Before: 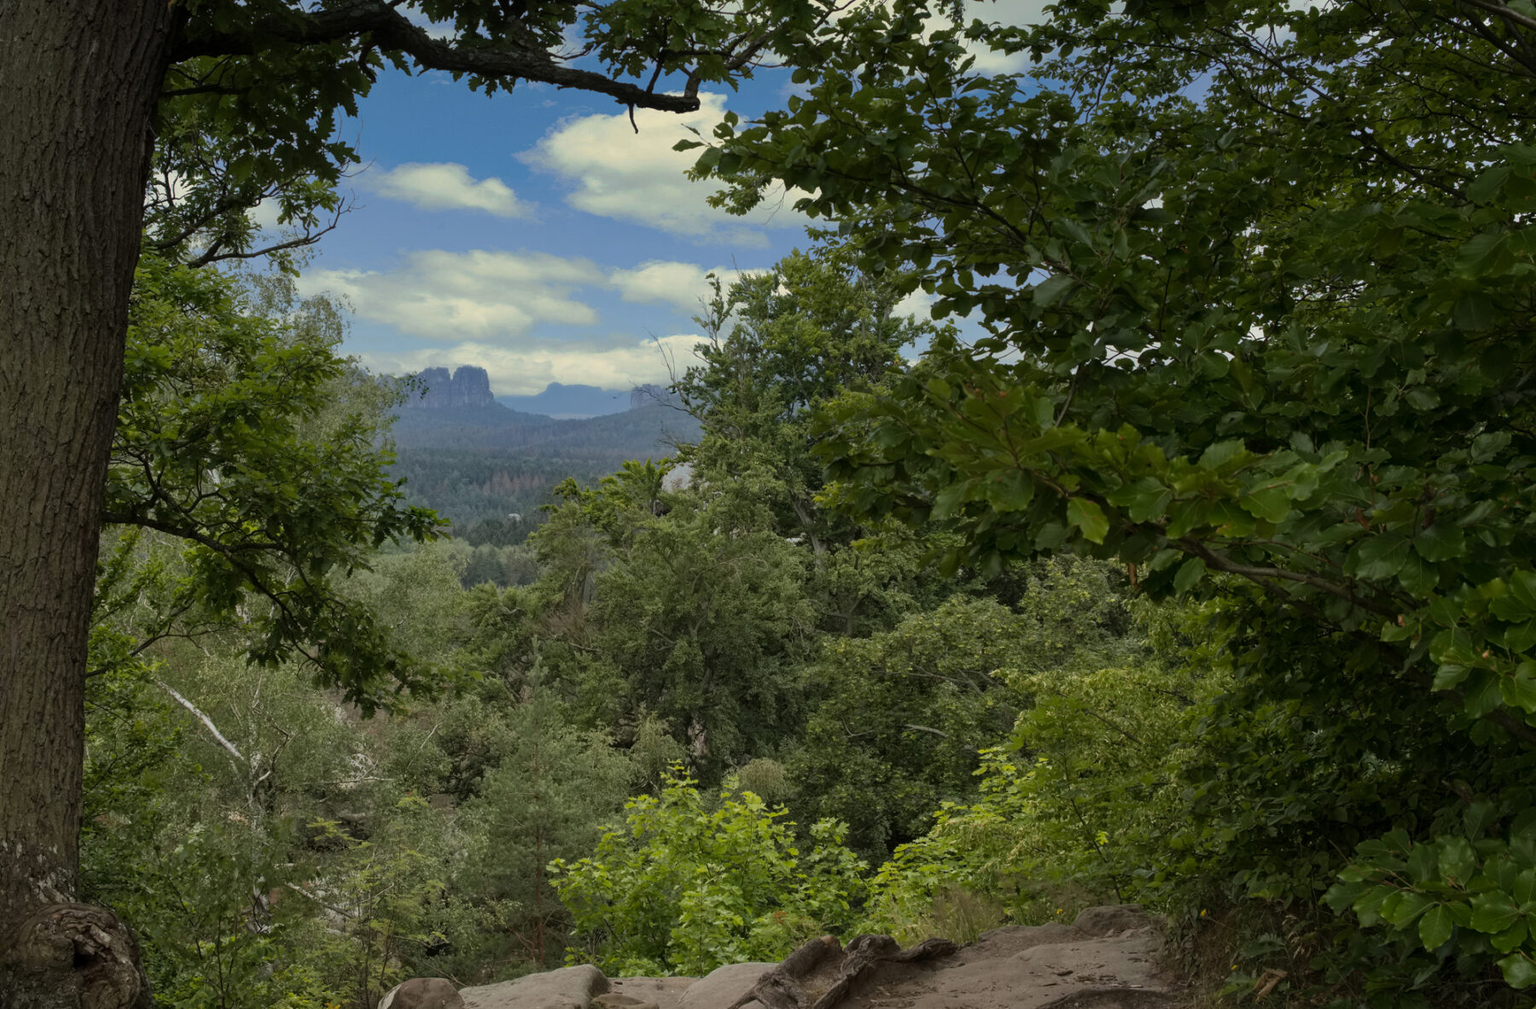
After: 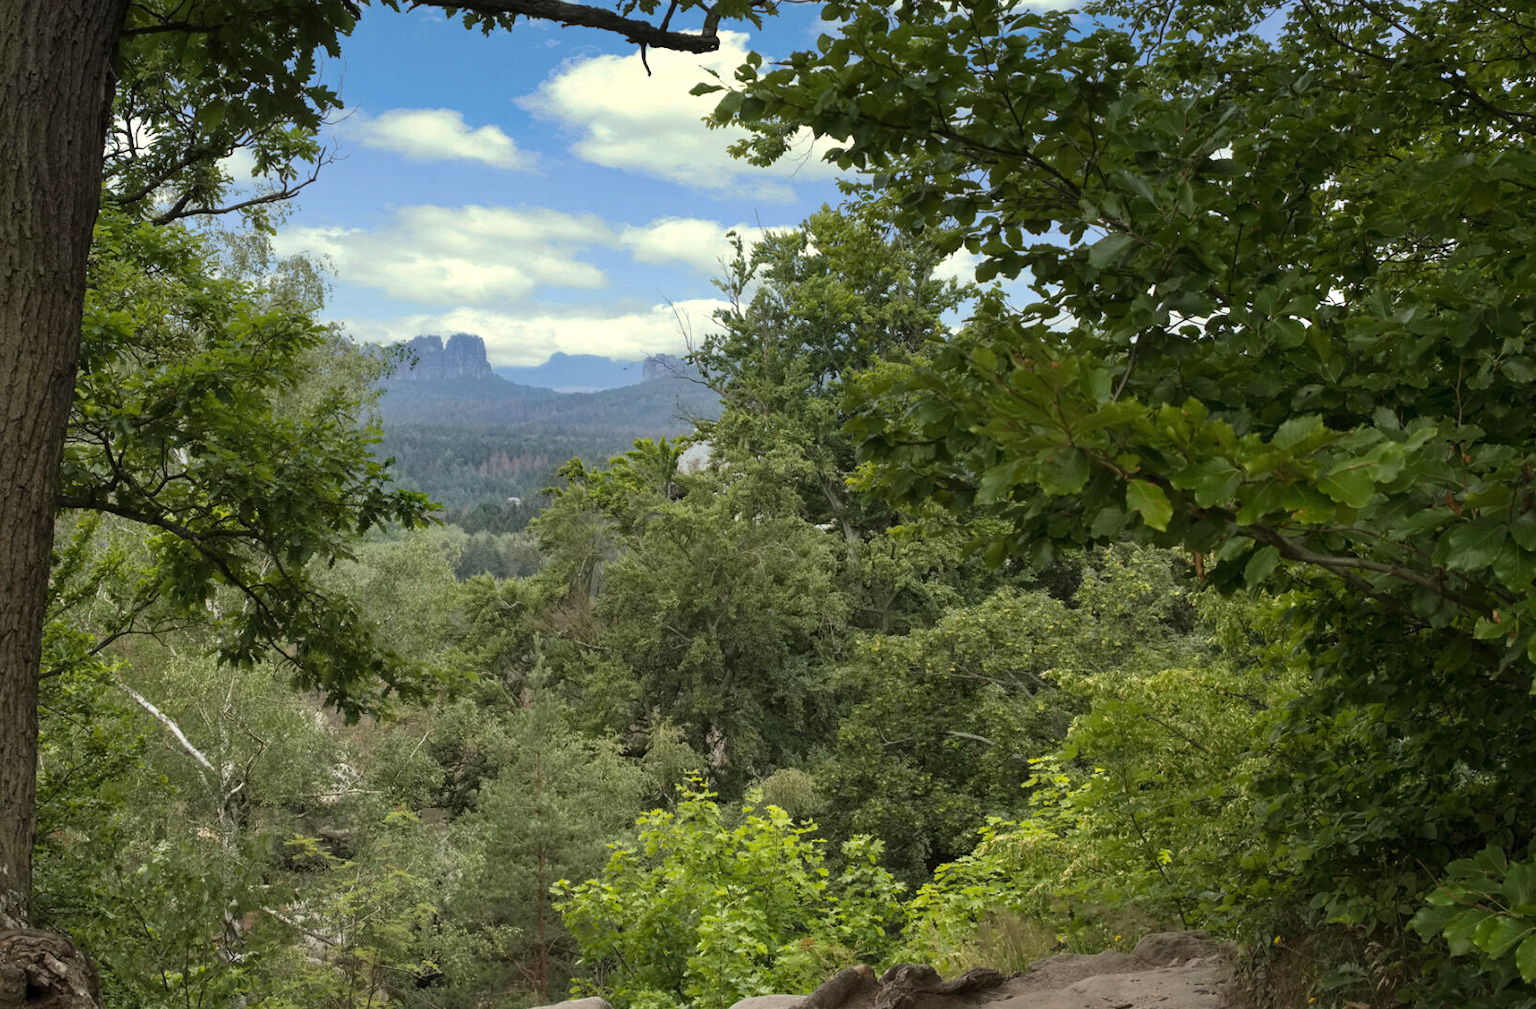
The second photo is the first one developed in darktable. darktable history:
crop: left 3.305%, top 6.436%, right 6.389%, bottom 3.258%
exposure: black level correction 0, exposure 0.7 EV, compensate exposure bias true, compensate highlight preservation false
